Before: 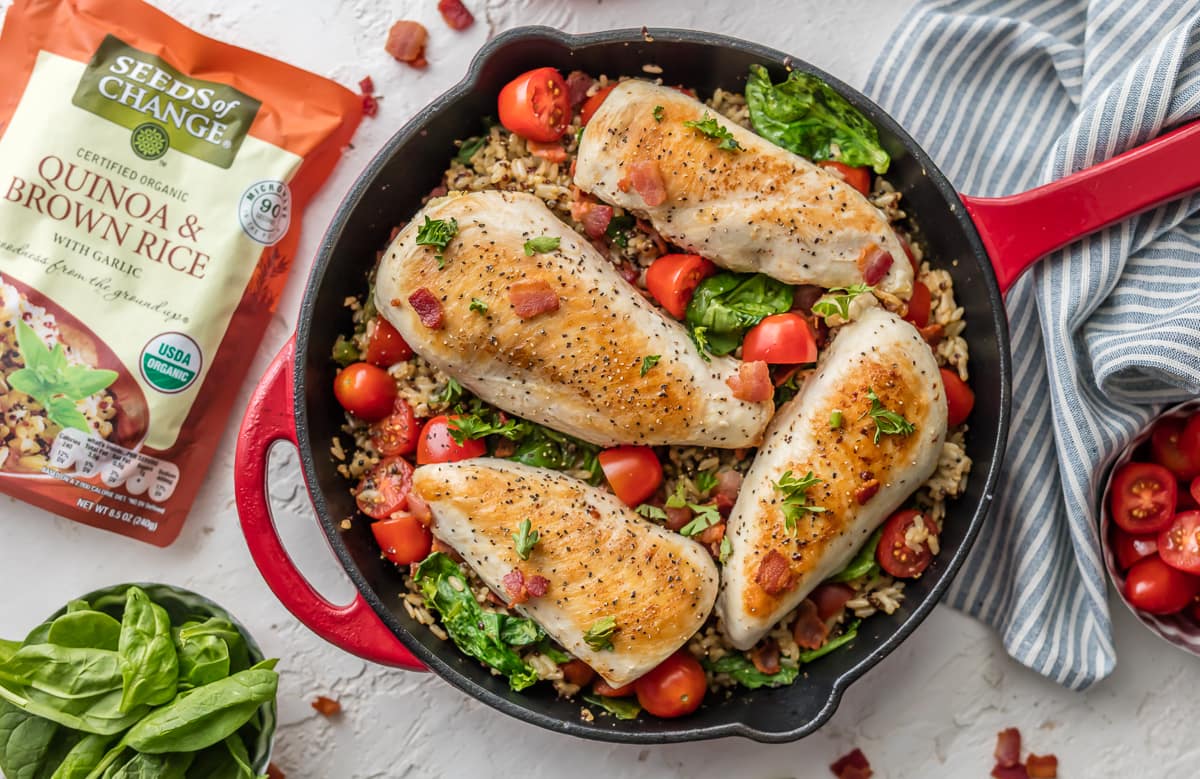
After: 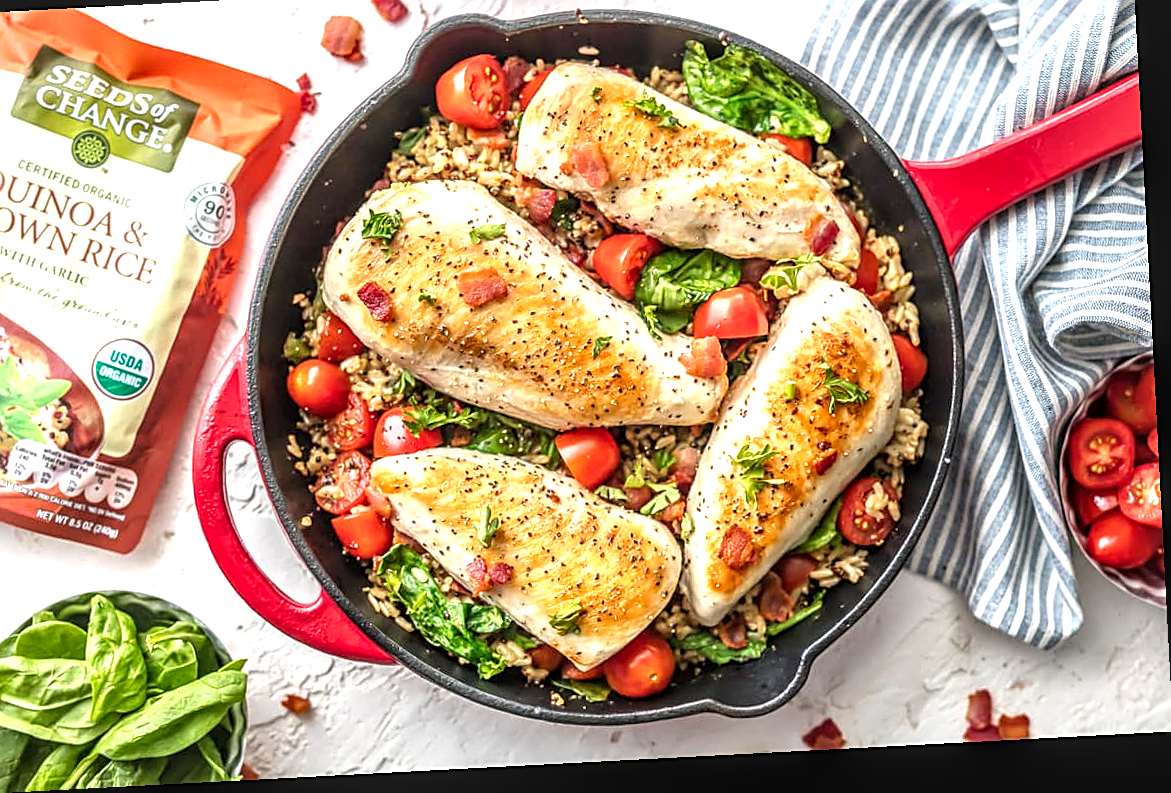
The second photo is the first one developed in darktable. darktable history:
crop and rotate: angle 3.01°, left 5.449%, top 5.689%
sharpen: on, module defaults
exposure: black level correction 0, exposure 1 EV, compensate highlight preservation false
local contrast: detail 130%
